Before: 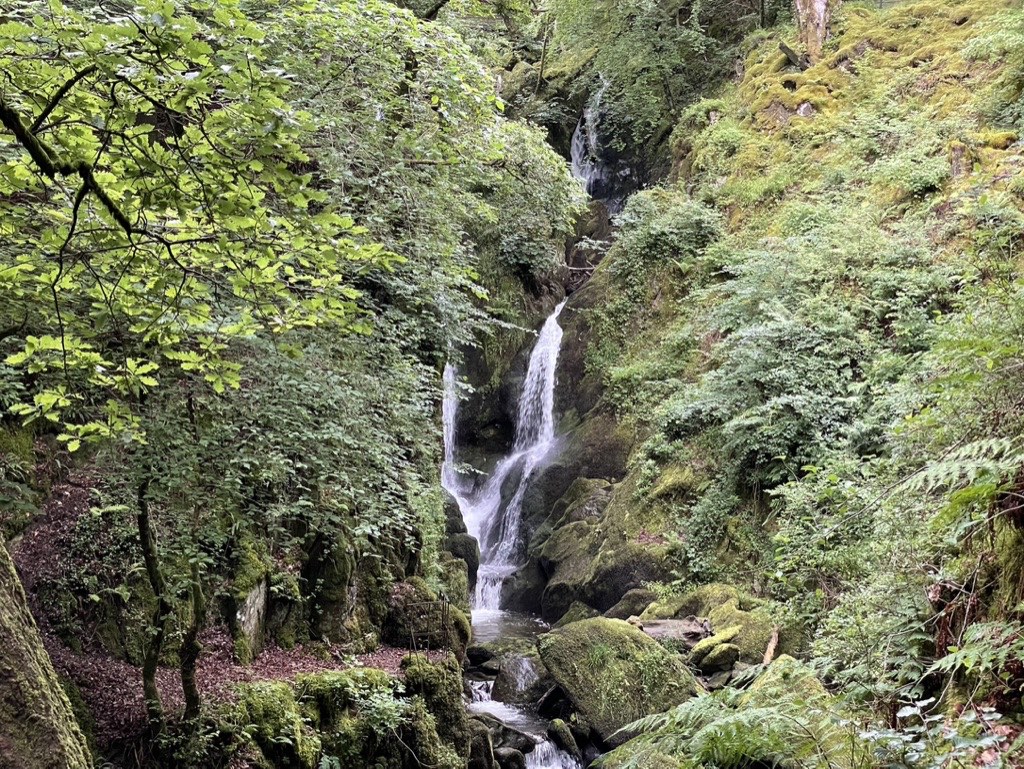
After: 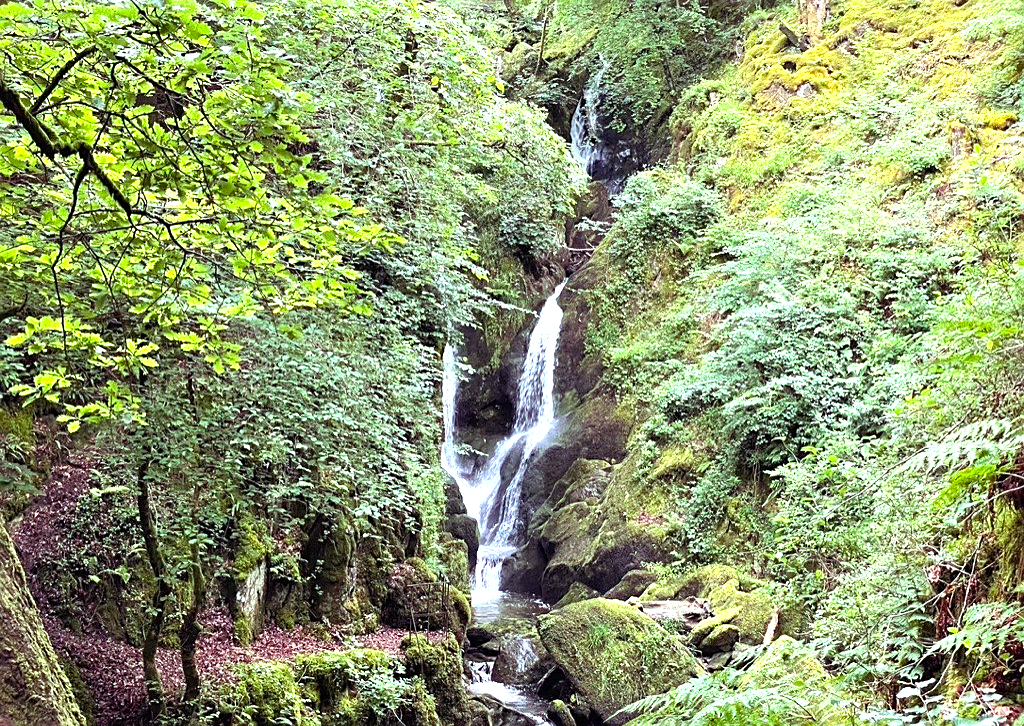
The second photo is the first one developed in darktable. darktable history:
color balance rgb: shadows lift › luminance 0.49%, shadows lift › chroma 6.83%, shadows lift › hue 300.29°, power › hue 208.98°, highlights gain › luminance 20.24%, highlights gain › chroma 2.73%, highlights gain › hue 173.85°, perceptual saturation grading › global saturation 18.05%
crop and rotate: top 2.479%, bottom 3.018%
exposure: black level correction 0, exposure 0.7 EV, compensate exposure bias true, compensate highlight preservation false
sharpen: radius 1.864, amount 0.398, threshold 1.271
